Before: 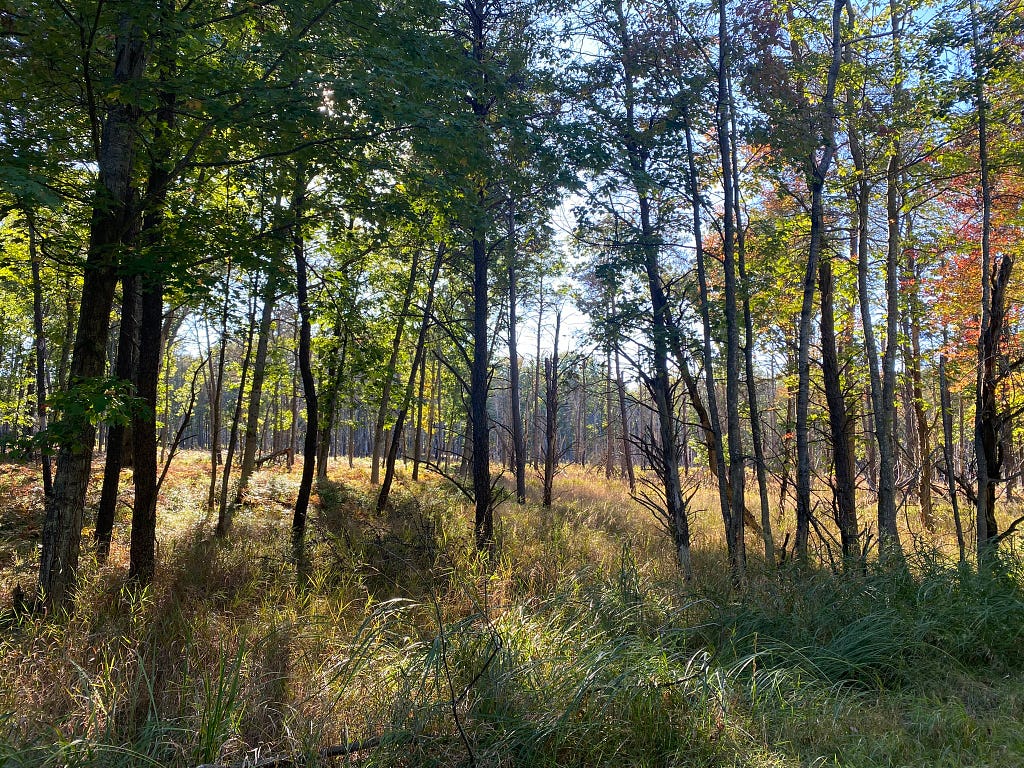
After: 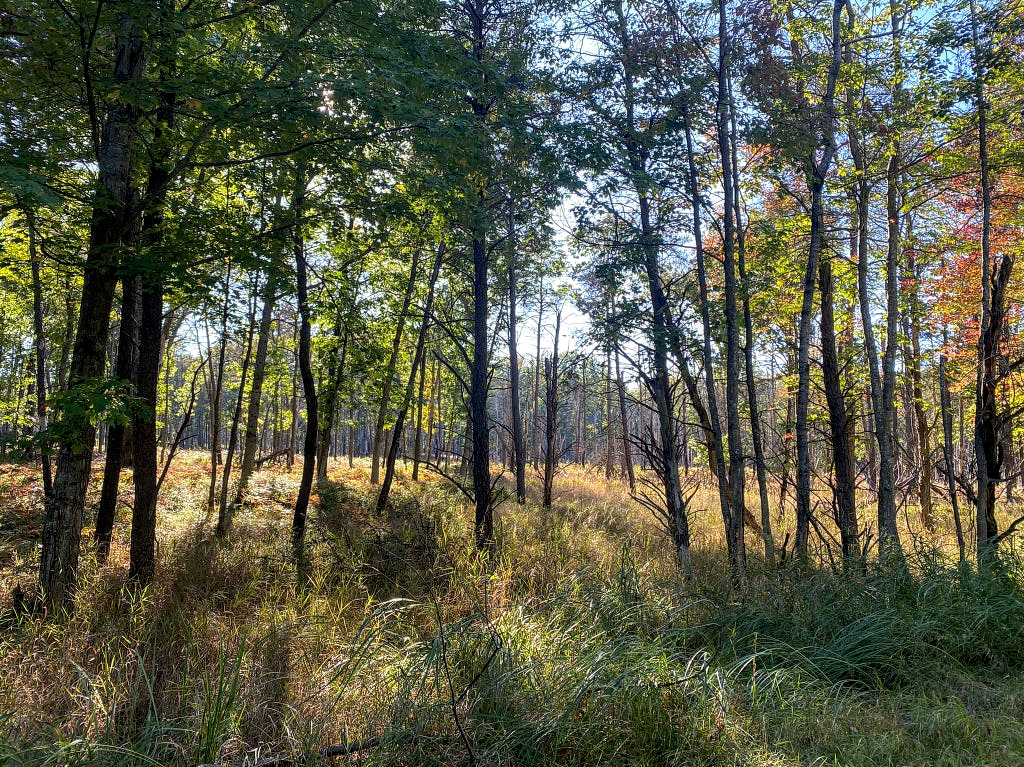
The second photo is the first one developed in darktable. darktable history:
local contrast: detail 130%
crop: bottom 0.065%
